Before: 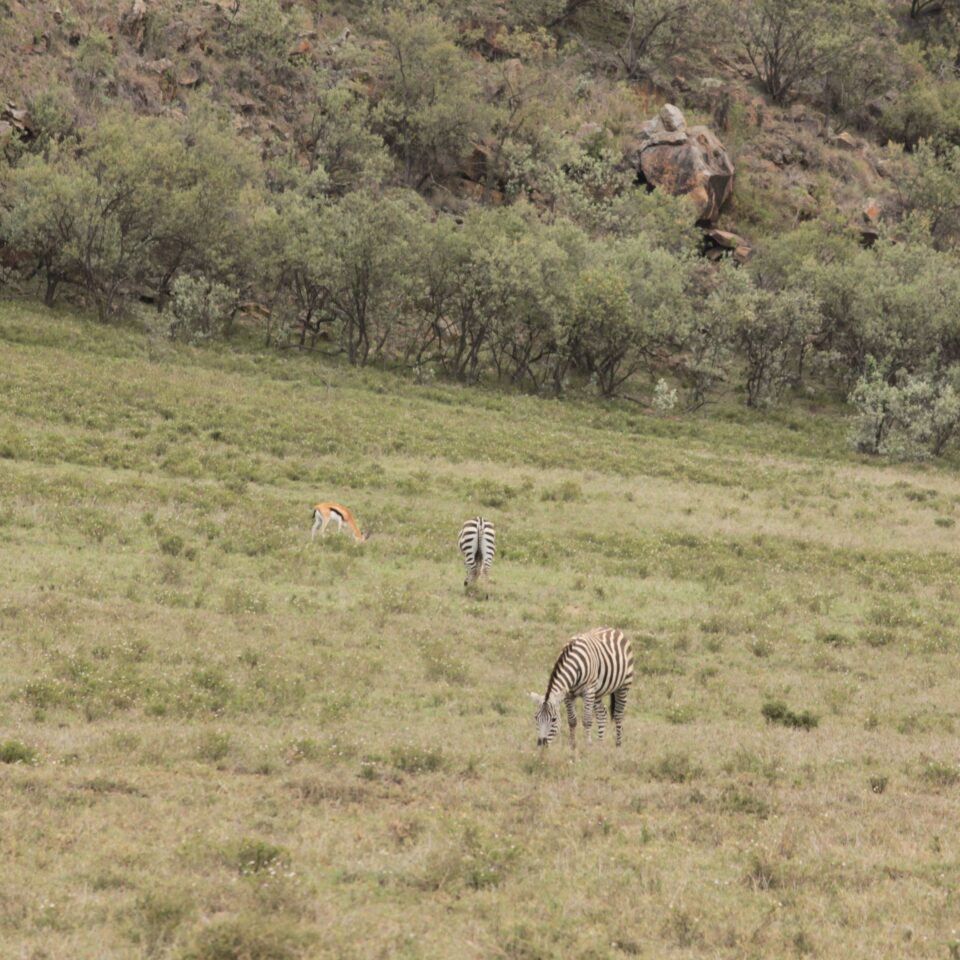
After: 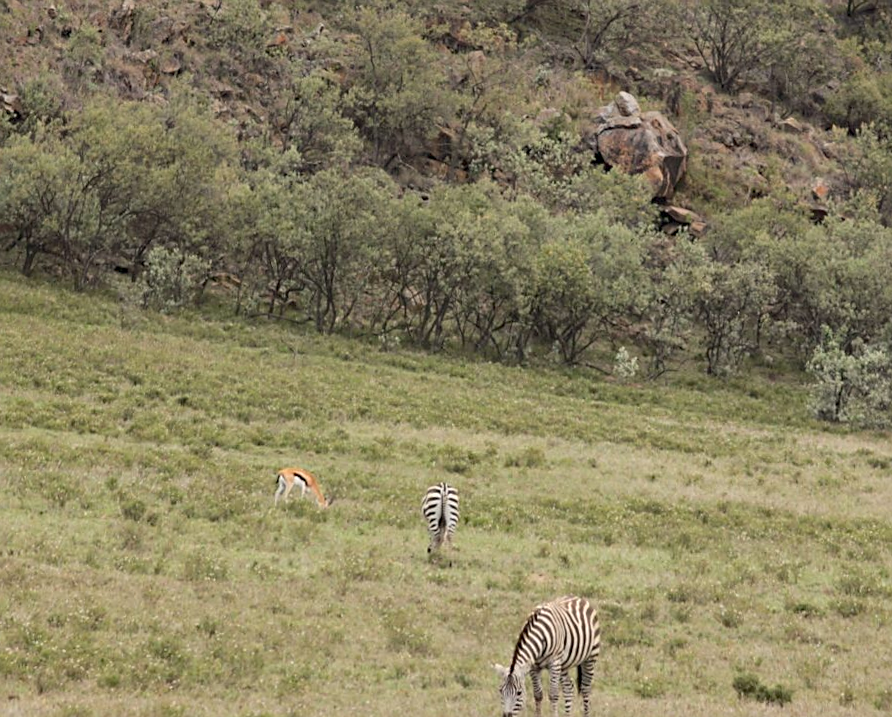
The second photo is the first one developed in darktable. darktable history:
crop: bottom 24.988%
rotate and perspective: rotation 0.215°, lens shift (vertical) -0.139, crop left 0.069, crop right 0.939, crop top 0.002, crop bottom 0.996
sharpen: on, module defaults
haze removal: compatibility mode true, adaptive false
